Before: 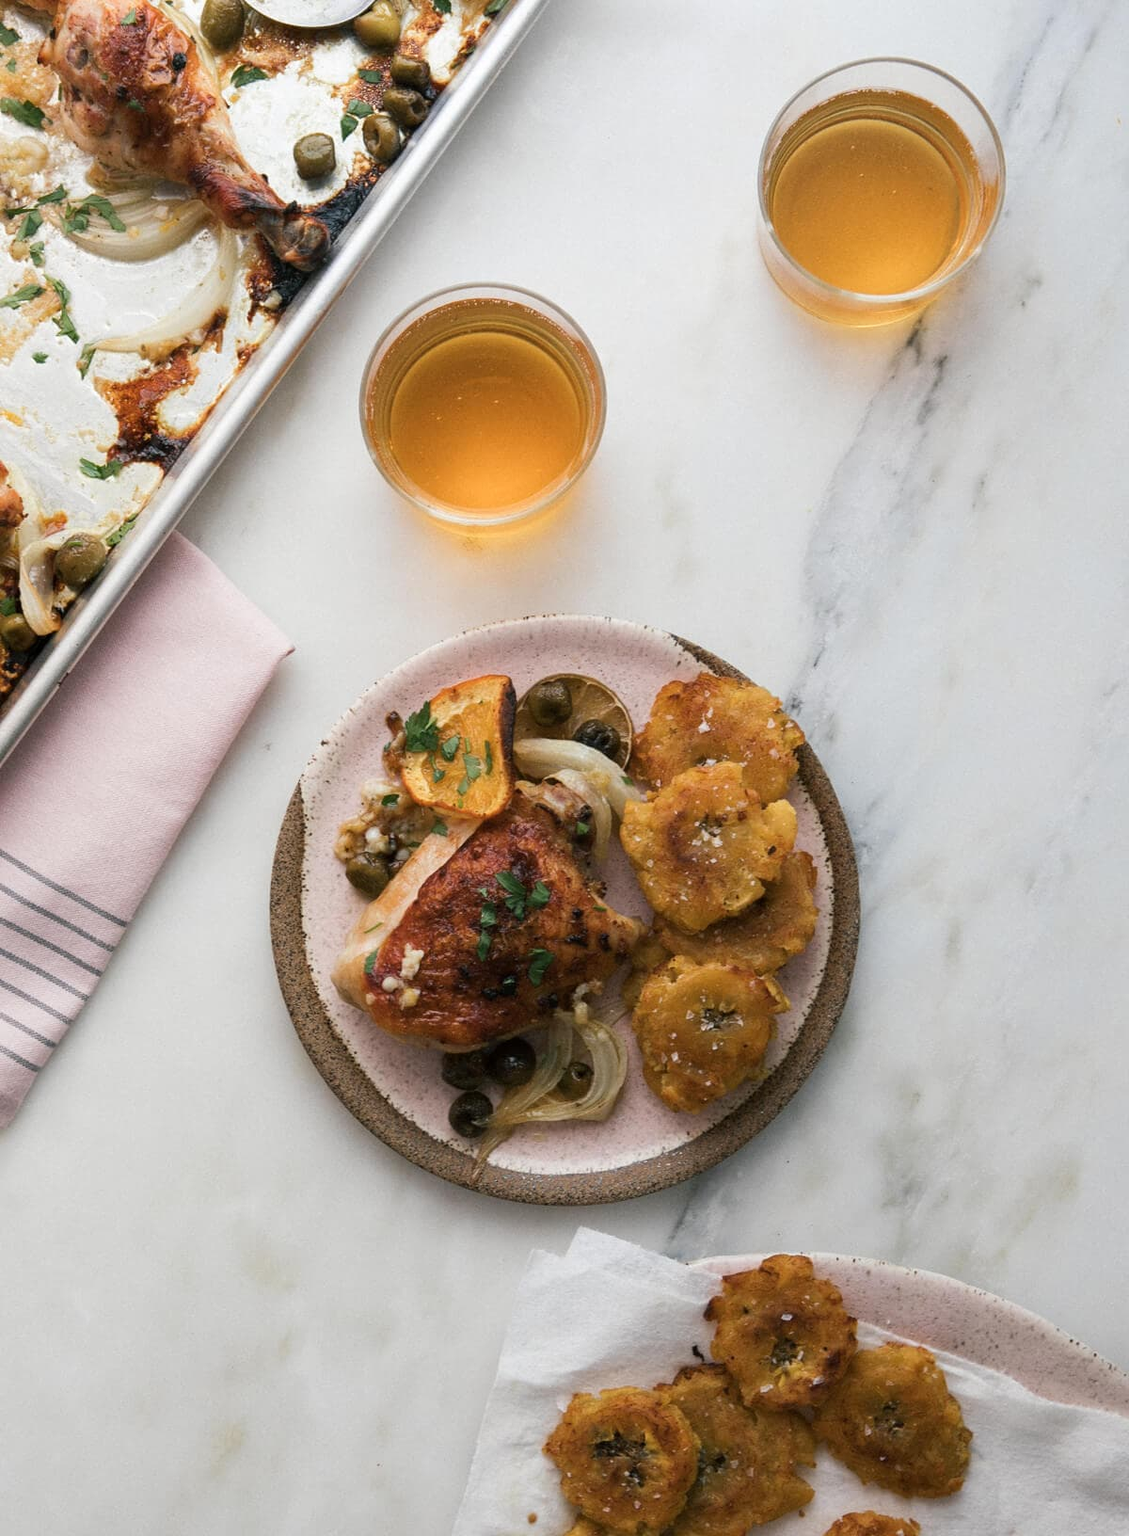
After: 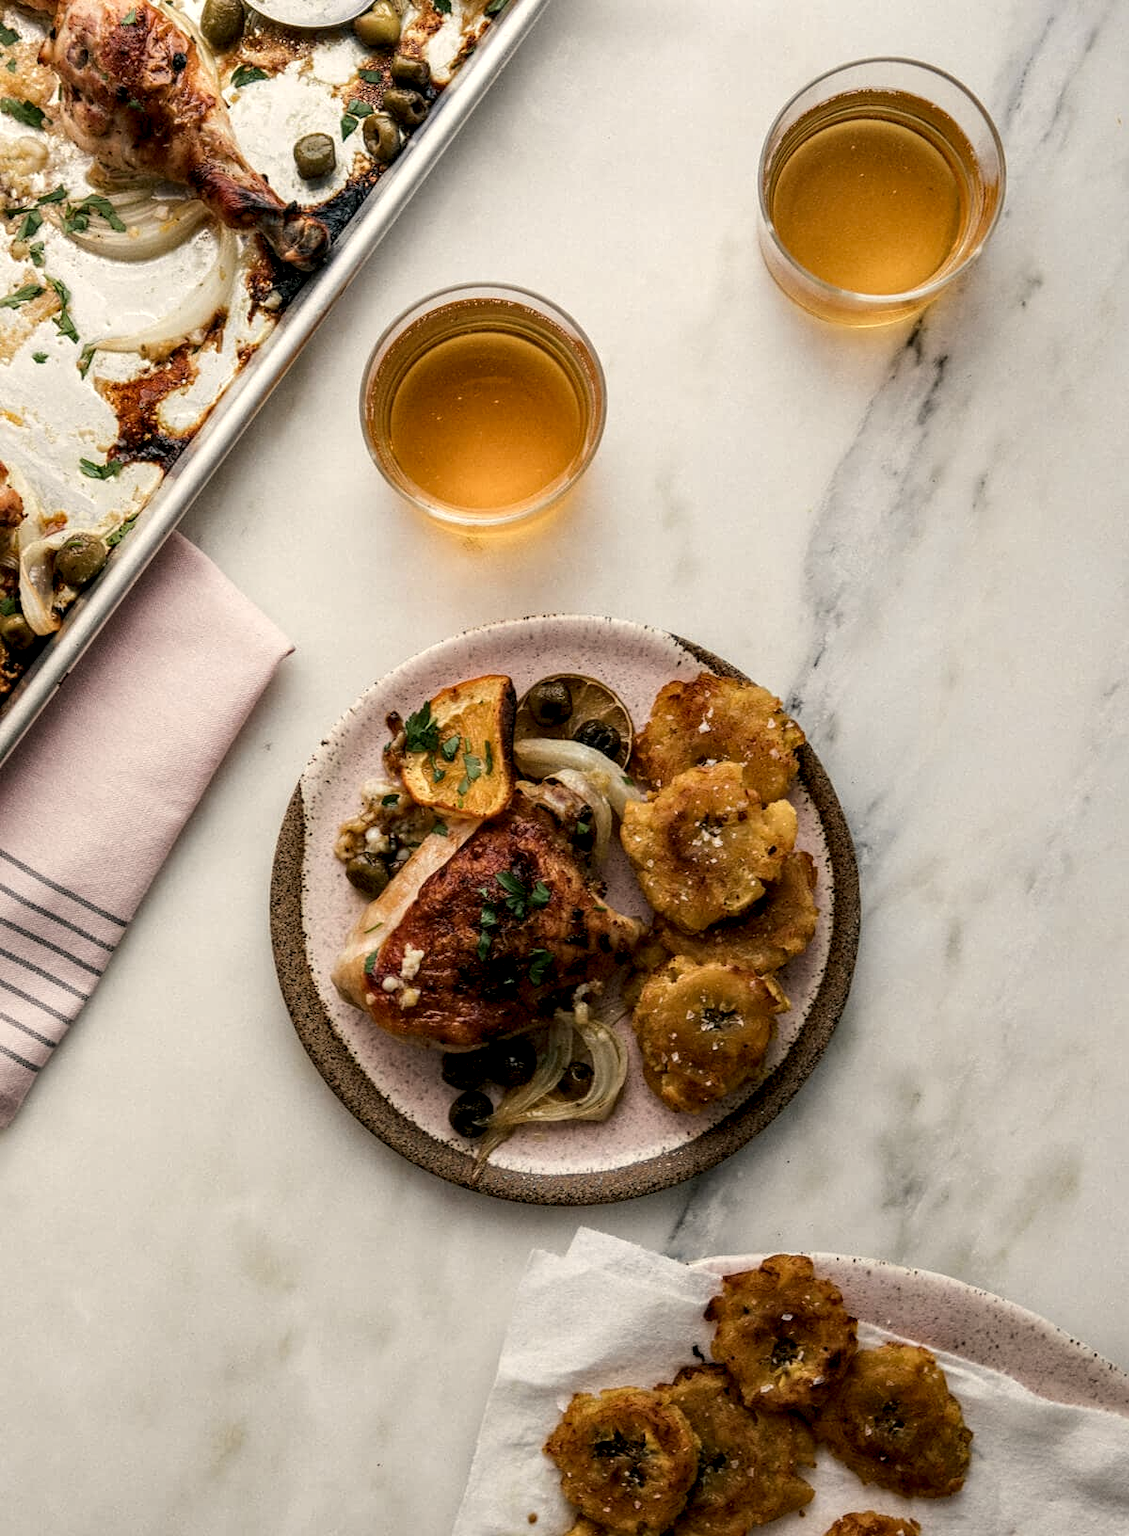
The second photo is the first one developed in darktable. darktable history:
color calibration: x 0.331, y 0.345, temperature 5658.8 K
local contrast: highlights 77%, shadows 56%, detail 174%, midtone range 0.423
exposure: exposure -0.173 EV, compensate highlight preservation false
